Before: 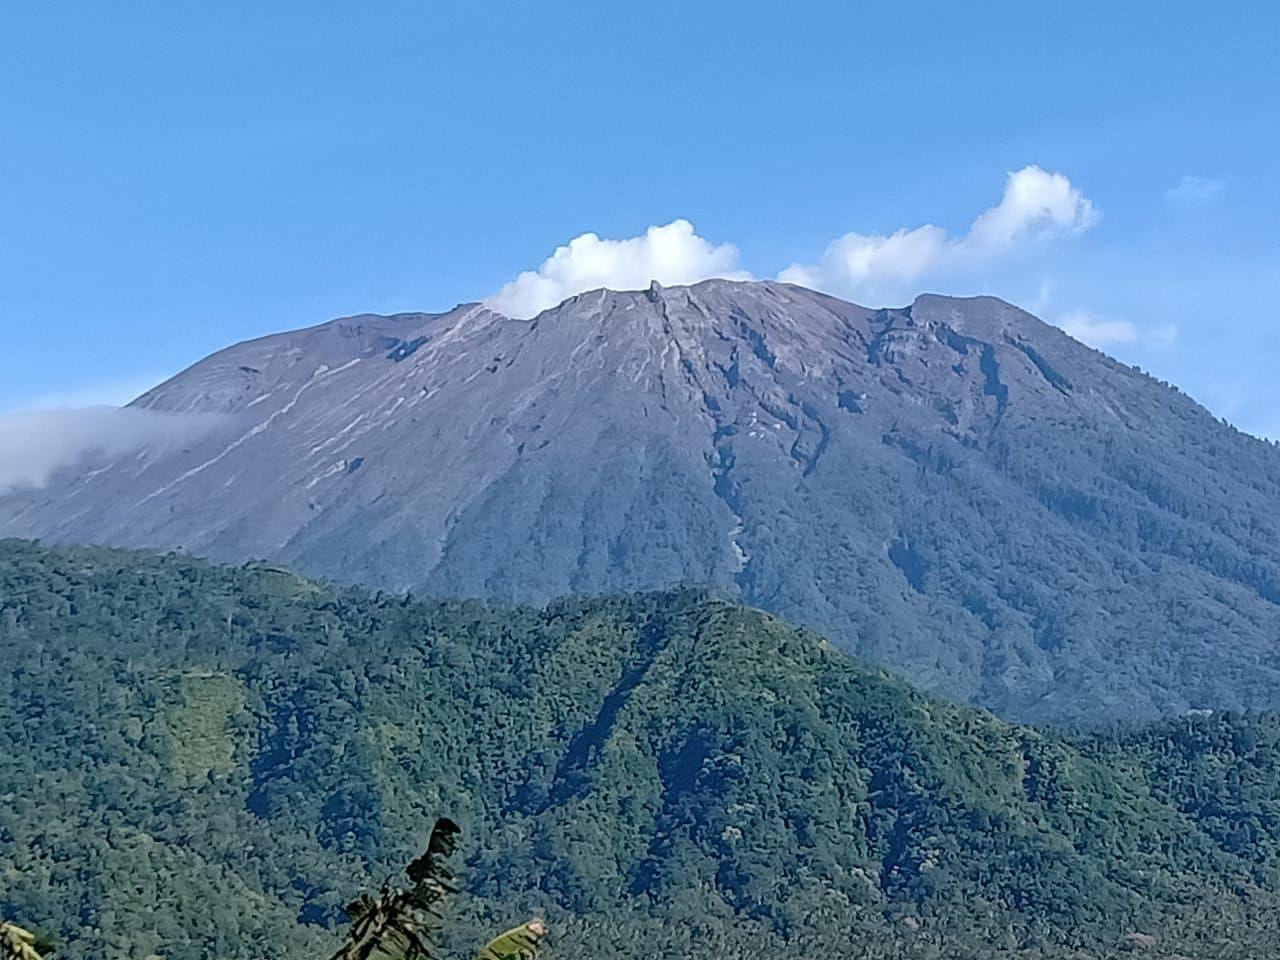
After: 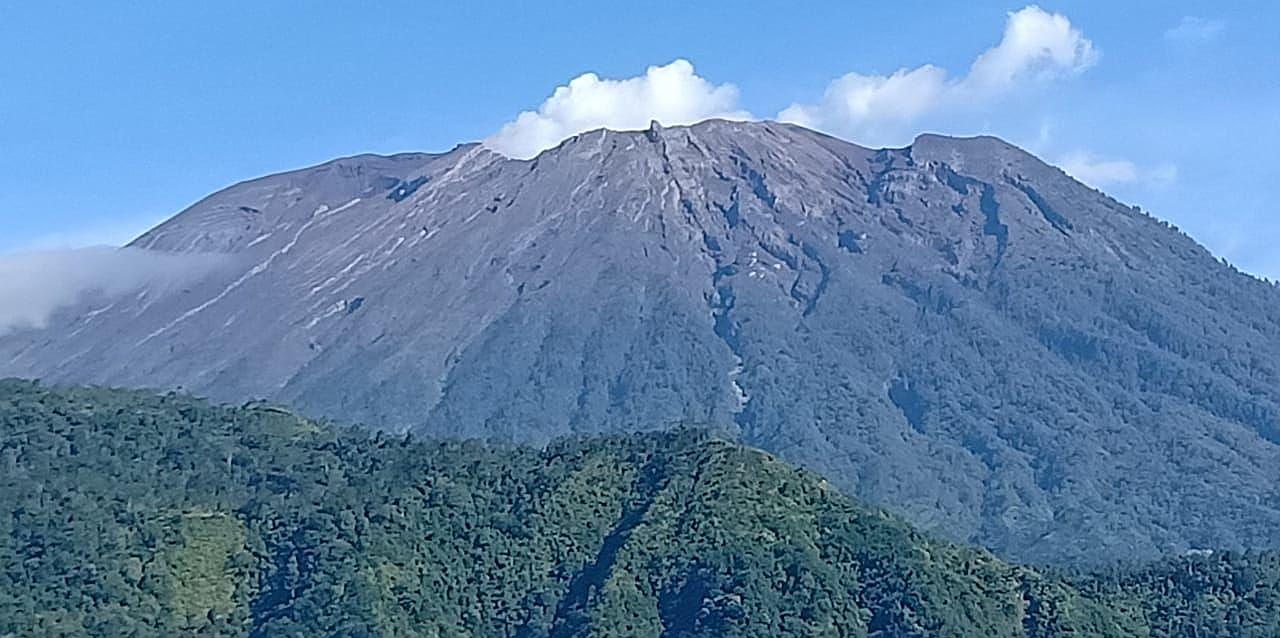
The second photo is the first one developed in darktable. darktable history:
crop: top 16.727%, bottom 16.727%
sharpen: radius 2.529, amount 0.323
